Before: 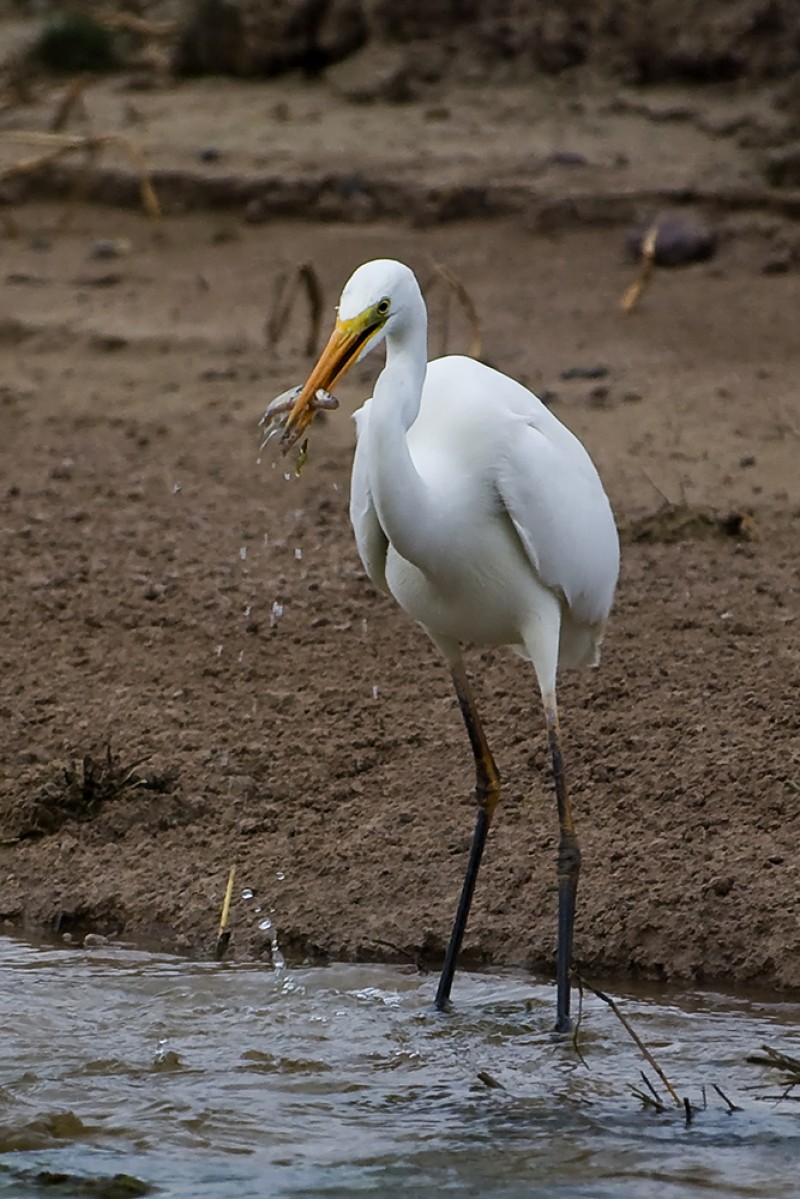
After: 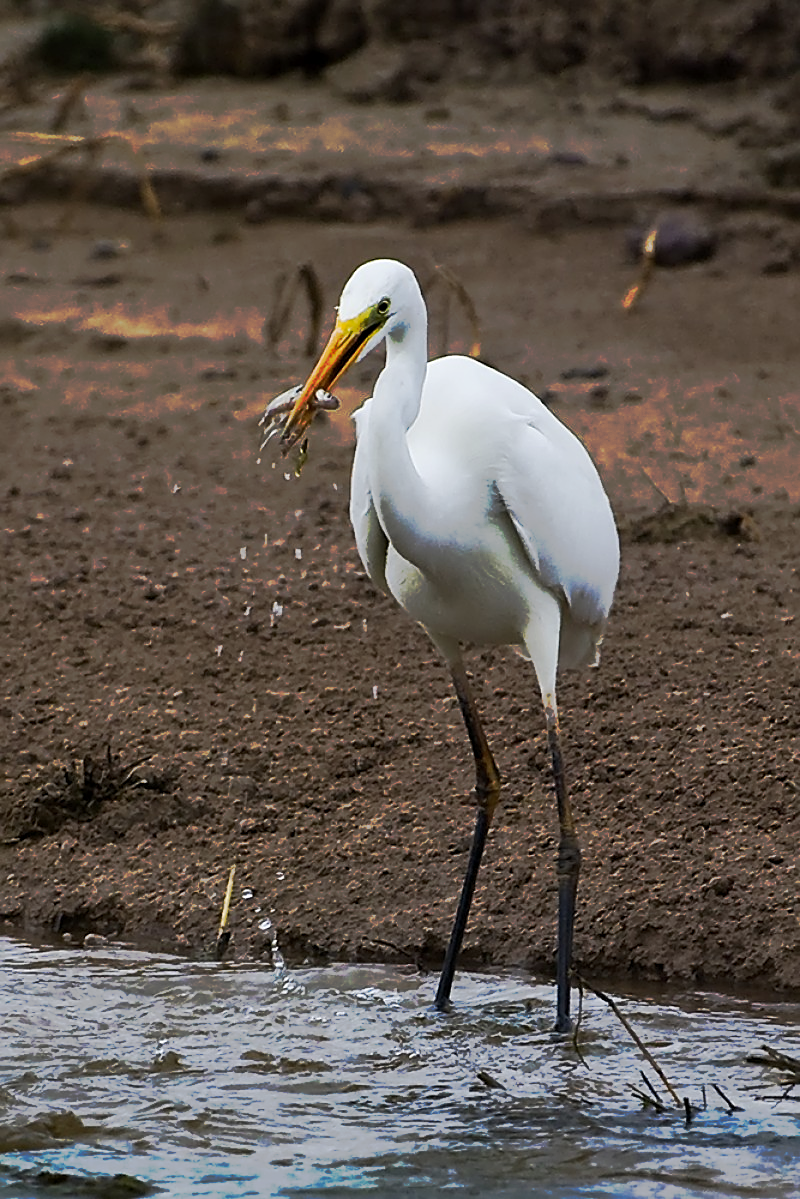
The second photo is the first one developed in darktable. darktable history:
sharpen: on, module defaults
tone curve: curves: ch0 [(0, 0) (0.003, 0.003) (0.011, 0.01) (0.025, 0.023) (0.044, 0.042) (0.069, 0.065) (0.1, 0.094) (0.136, 0.127) (0.177, 0.166) (0.224, 0.211) (0.277, 0.26) (0.335, 0.315) (0.399, 0.375) (0.468, 0.44) (0.543, 0.658) (0.623, 0.718) (0.709, 0.782) (0.801, 0.851) (0.898, 0.923) (1, 1)], preserve colors none
rgb levels: preserve colors max RGB
